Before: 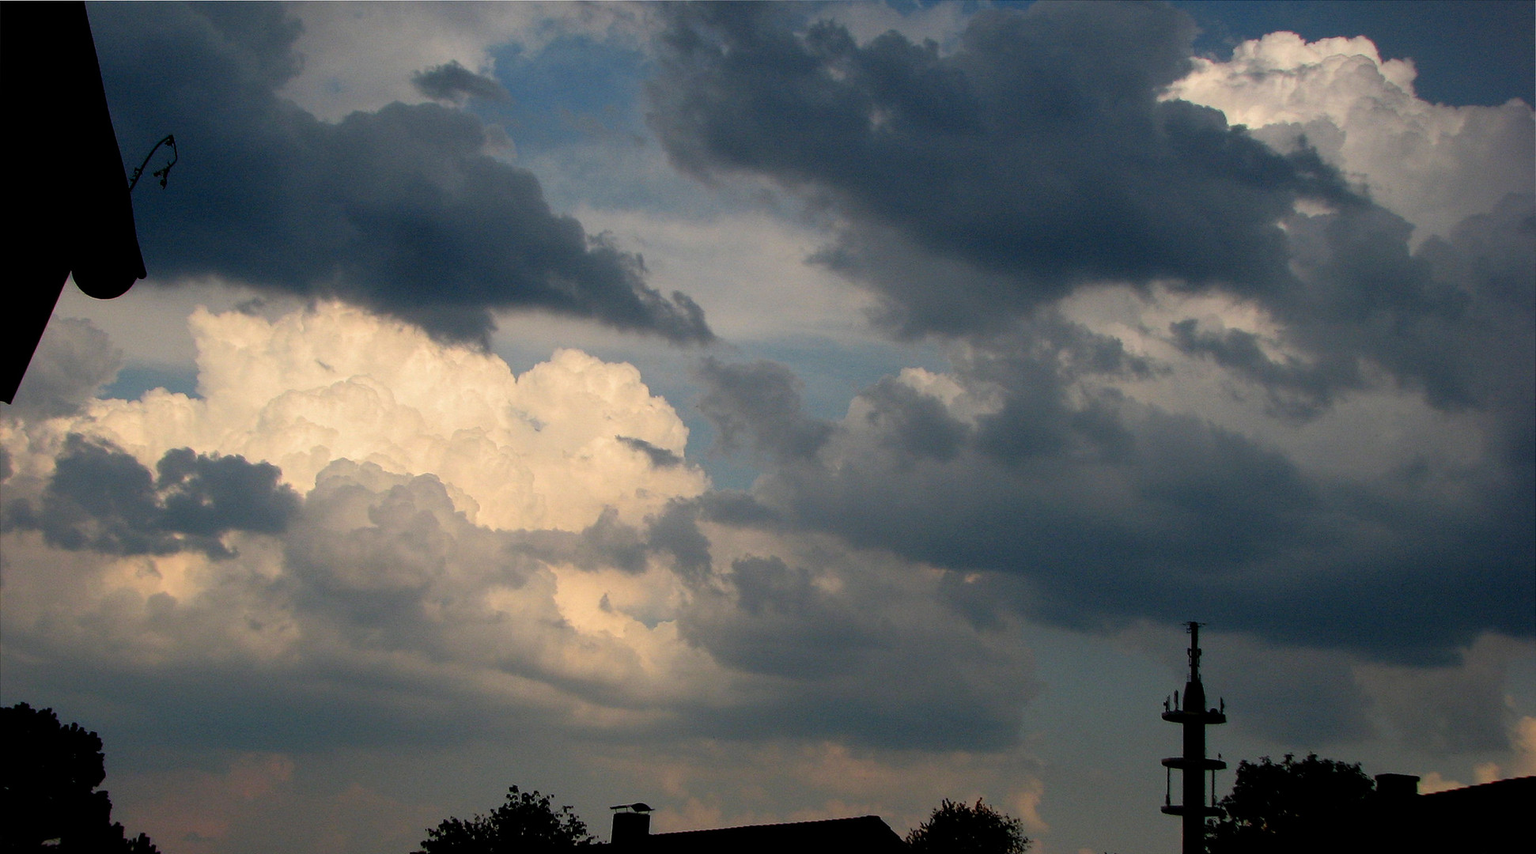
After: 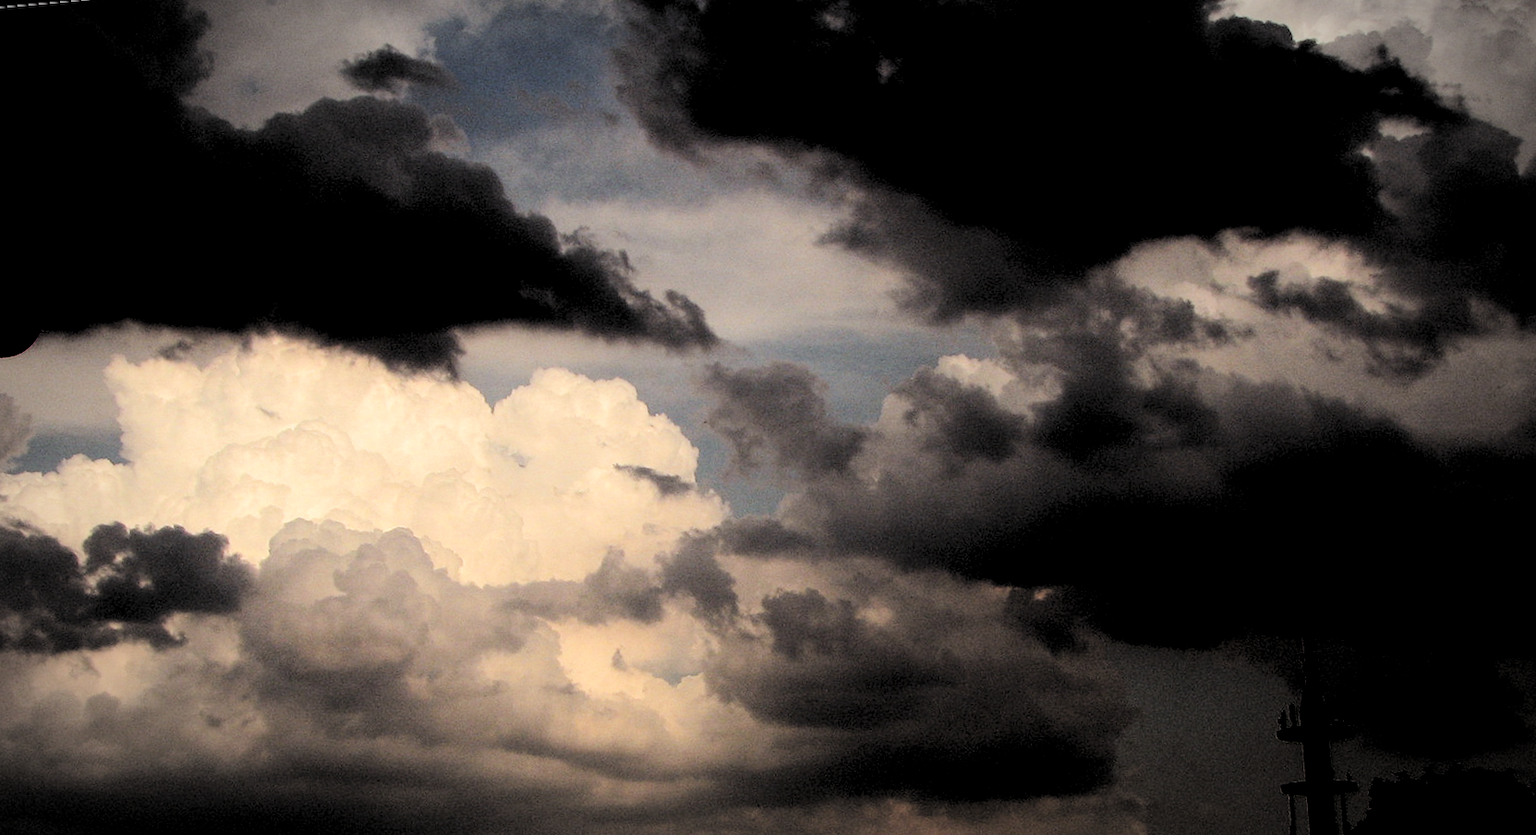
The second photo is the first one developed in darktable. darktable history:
vignetting: automatic ratio true
tone equalizer: -8 EV -0.75 EV, -7 EV -0.7 EV, -6 EV -0.6 EV, -5 EV -0.4 EV, -3 EV 0.4 EV, -2 EV 0.6 EV, -1 EV 0.7 EV, +0 EV 0.75 EV, edges refinement/feathering 500, mask exposure compensation -1.57 EV, preserve details no
rgb levels: mode RGB, independent channels, levels [[0, 0.5, 1], [0, 0.521, 1], [0, 0.536, 1]]
crop: left 7.856%, top 11.836%, right 10.12%, bottom 15.387%
filmic rgb: black relative exposure -4.14 EV, white relative exposure 5.1 EV, hardness 2.11, contrast 1.165
rotate and perspective: rotation -4.98°, automatic cropping off
levels: levels [0.182, 0.542, 0.902]
